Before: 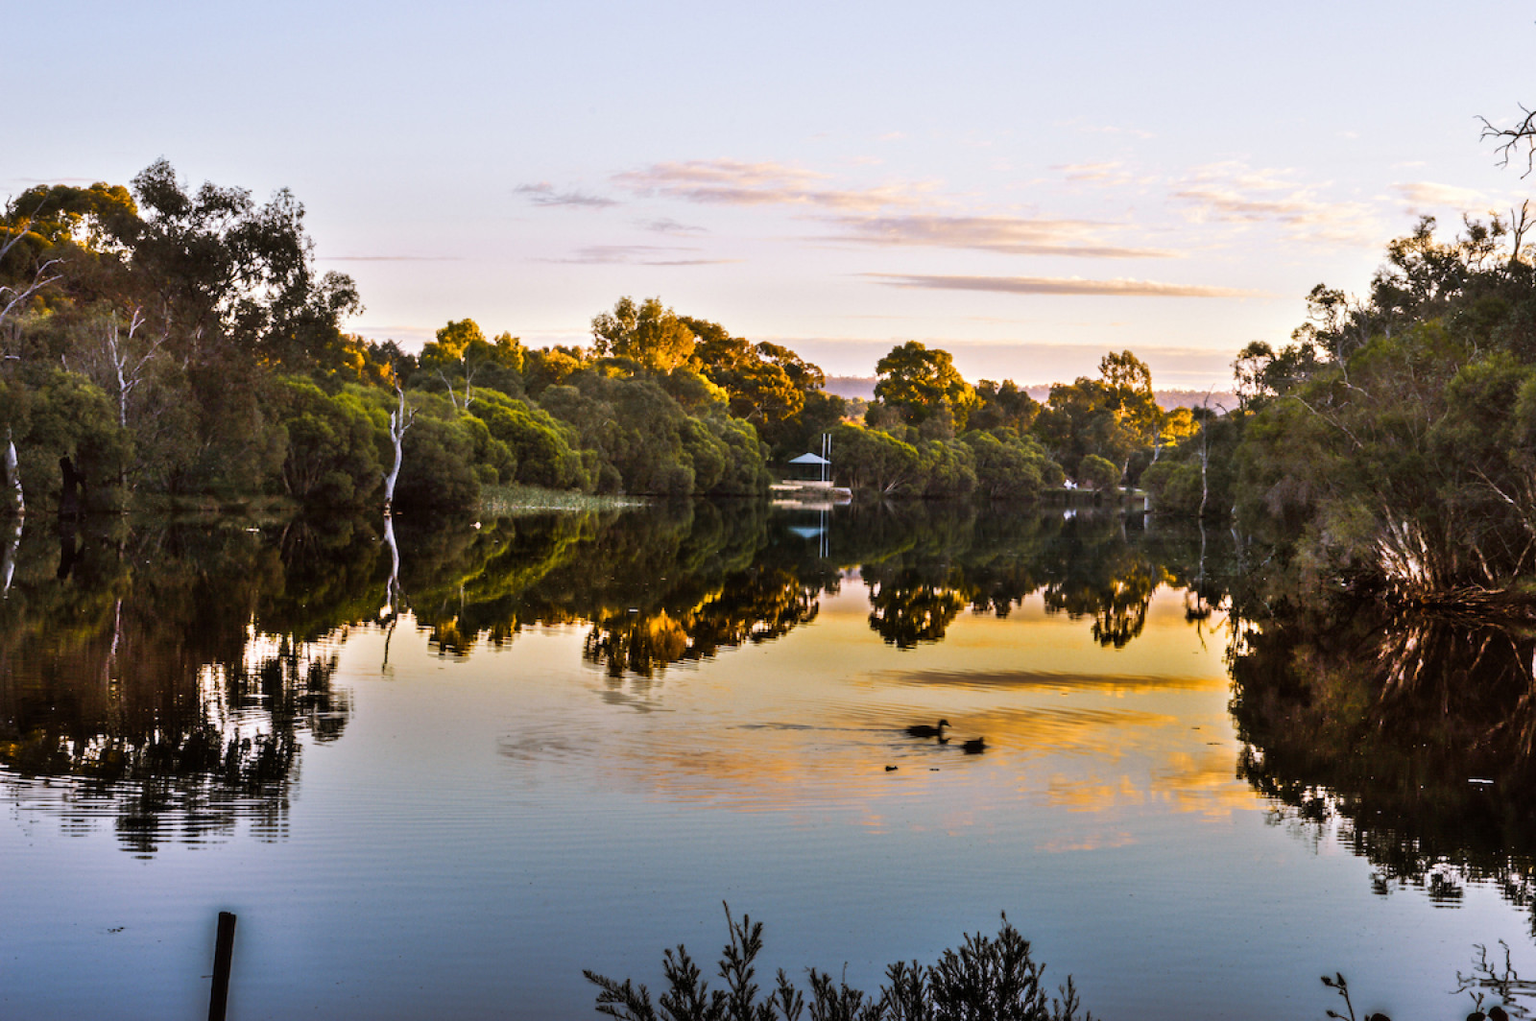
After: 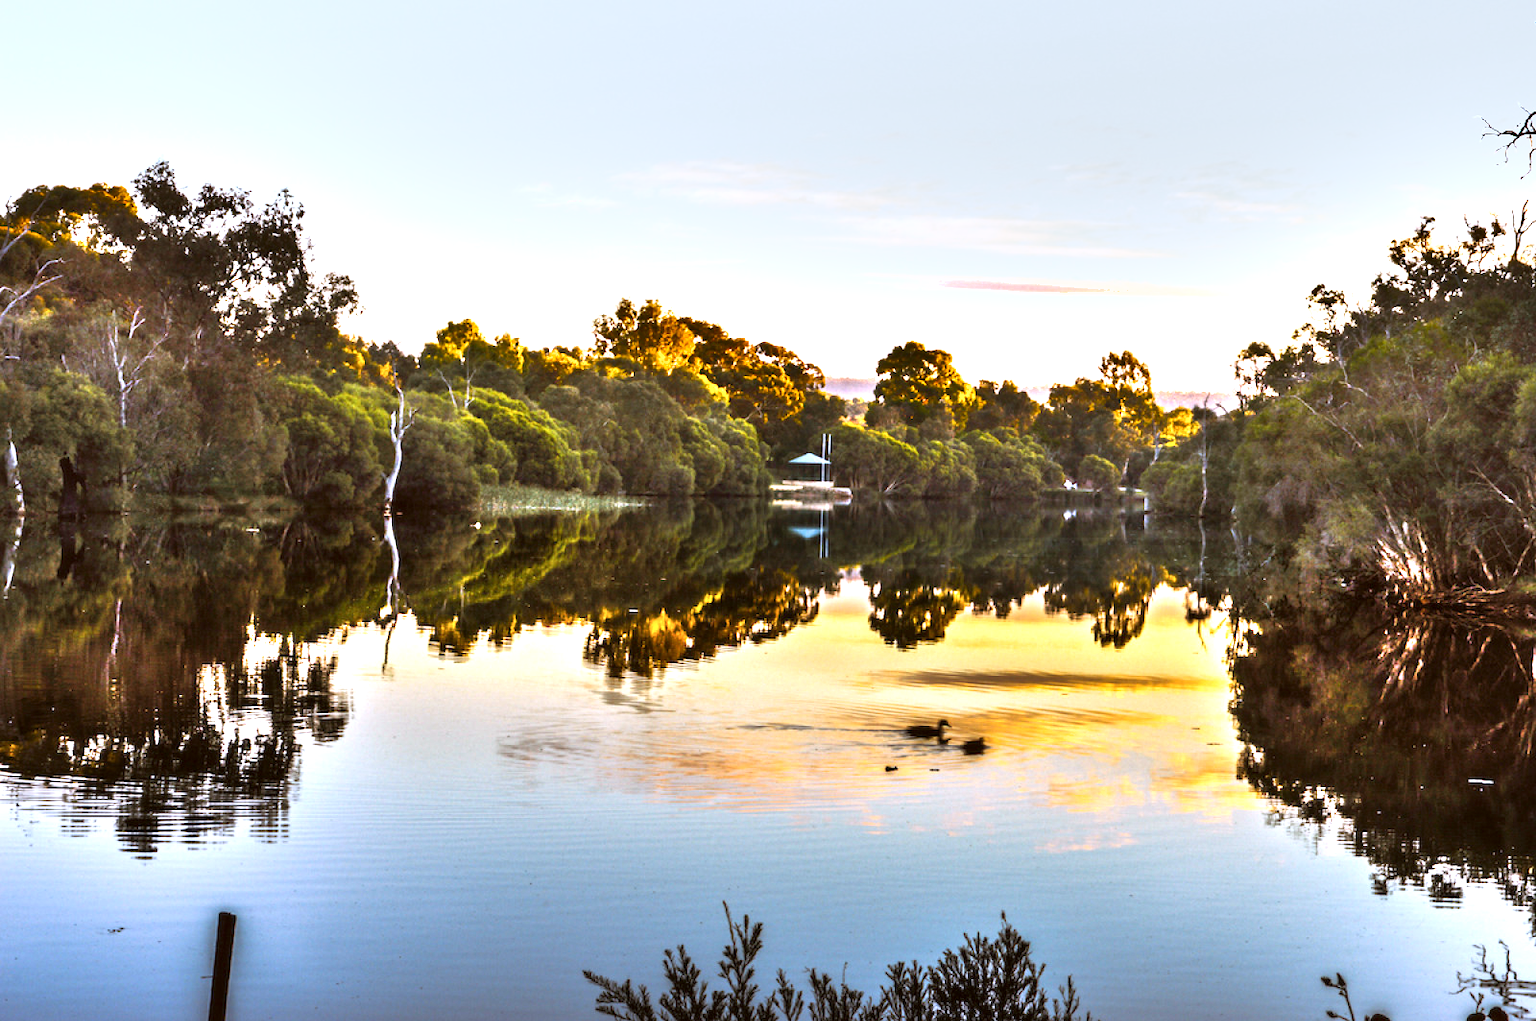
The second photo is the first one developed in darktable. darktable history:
exposure: black level correction 0, exposure 1.099 EV, compensate highlight preservation false
shadows and highlights: radius 134.74, soften with gaussian
color correction: highlights a* -3.02, highlights b* -6.66, shadows a* 2.97, shadows b* 5.15
